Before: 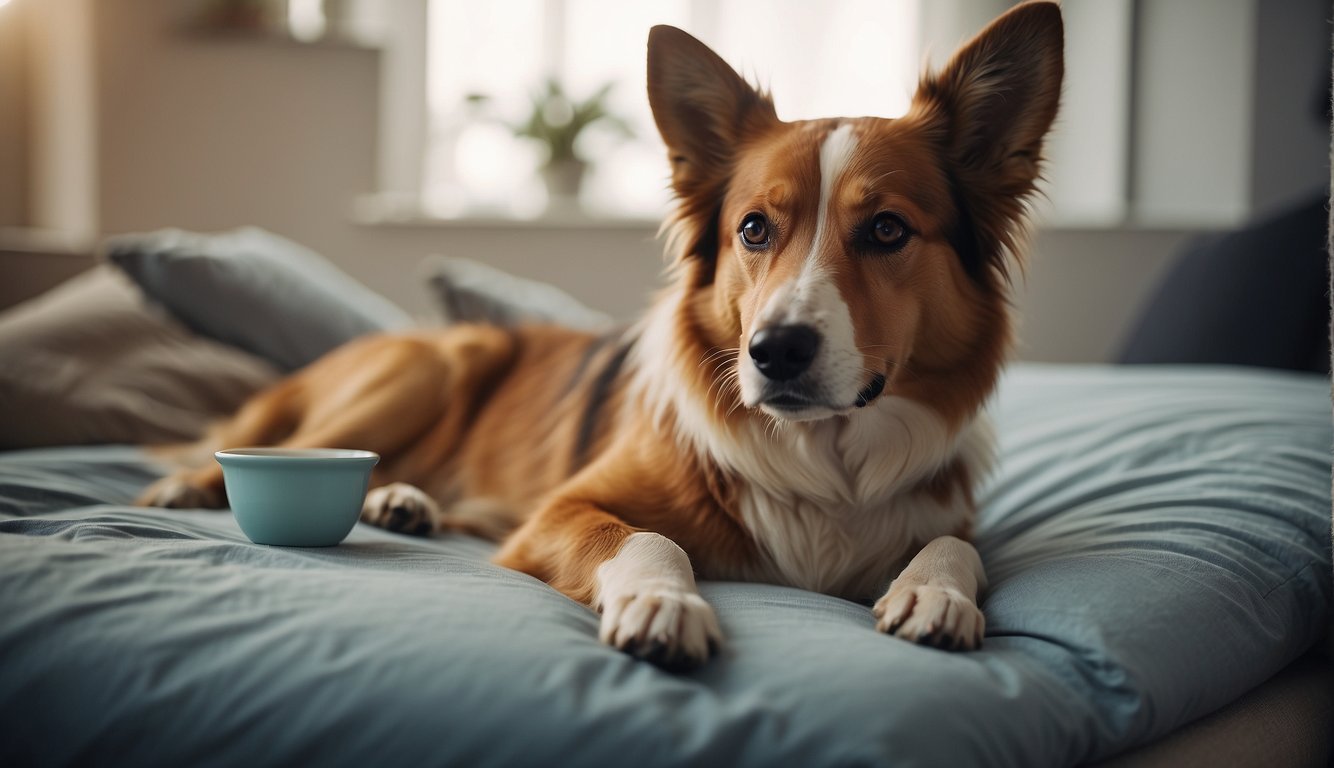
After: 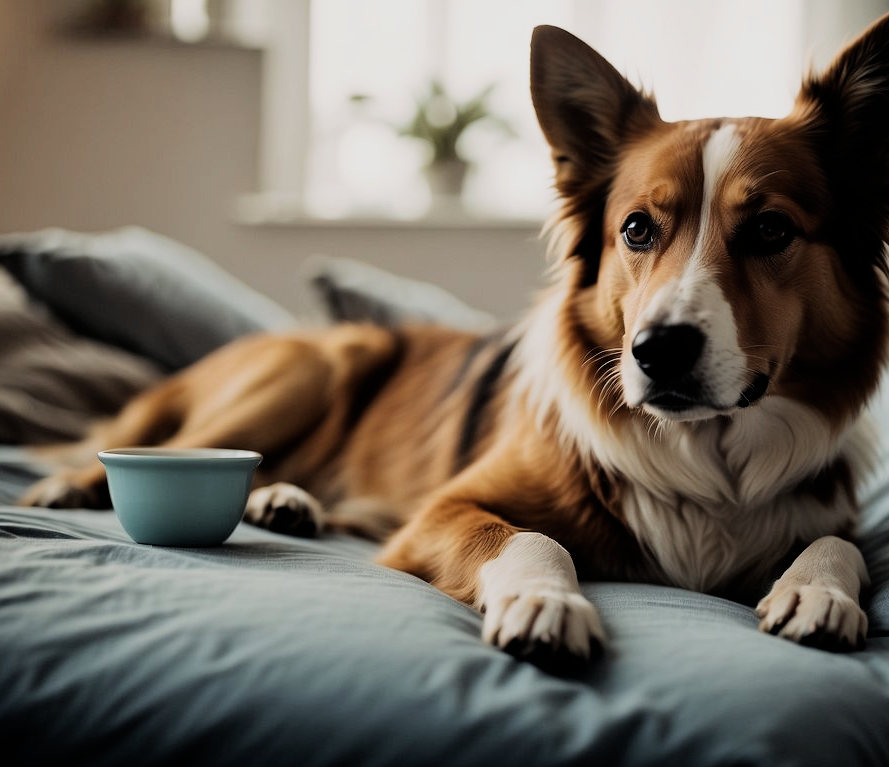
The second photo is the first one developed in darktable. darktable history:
crop and rotate: left 8.786%, right 24.548%
color contrast: green-magenta contrast 0.96
filmic rgb: black relative exposure -5 EV, hardness 2.88, contrast 1.4, highlights saturation mix -30%
